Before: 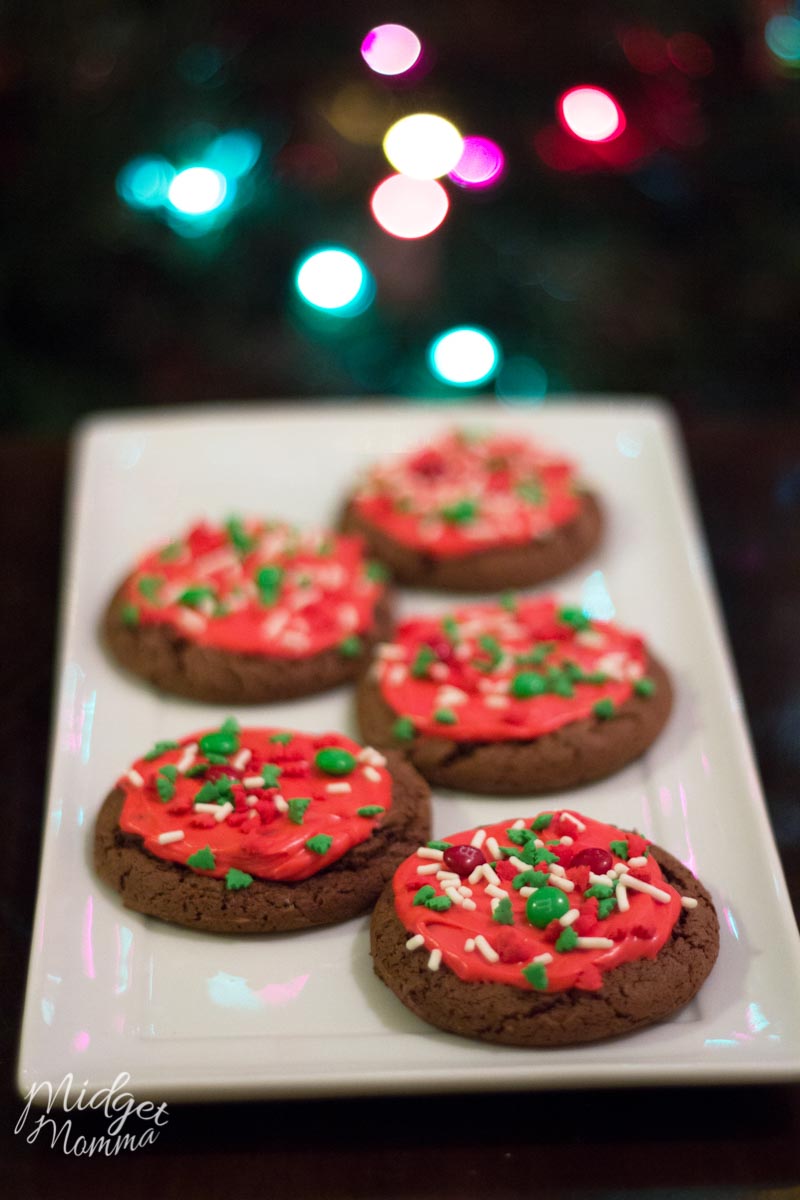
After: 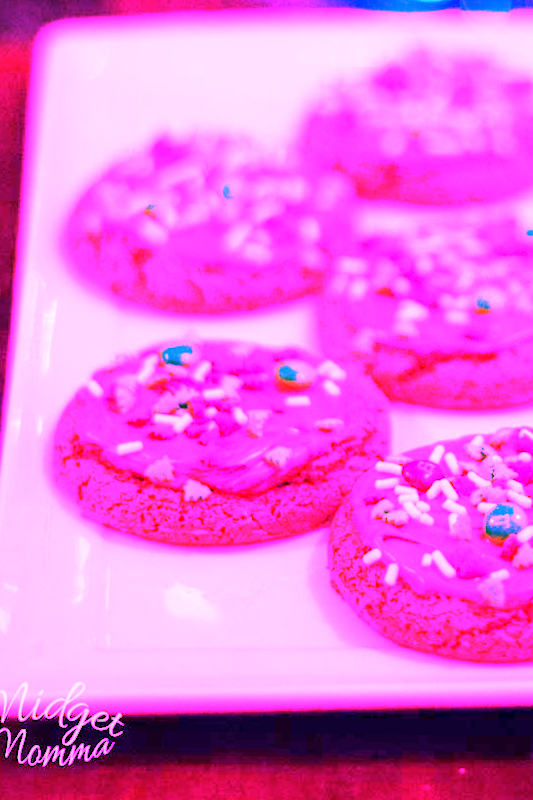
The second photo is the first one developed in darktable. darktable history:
white balance: red 8, blue 8
crop and rotate: angle -0.82°, left 3.85%, top 31.828%, right 27.992%
